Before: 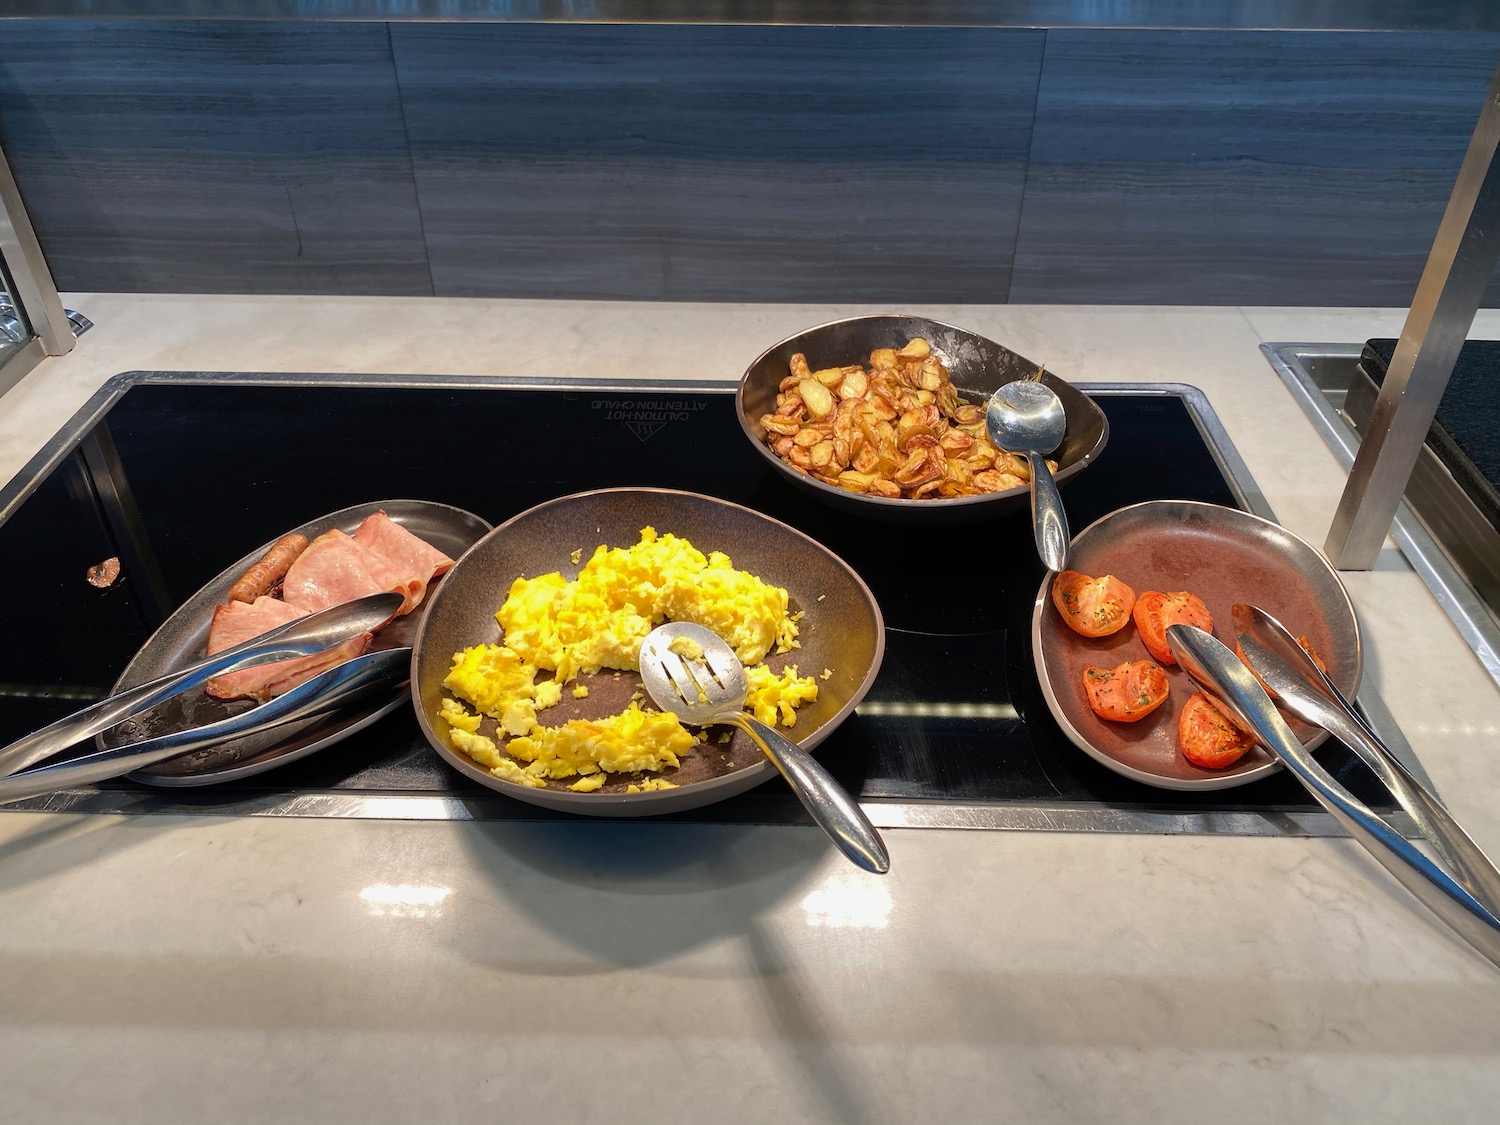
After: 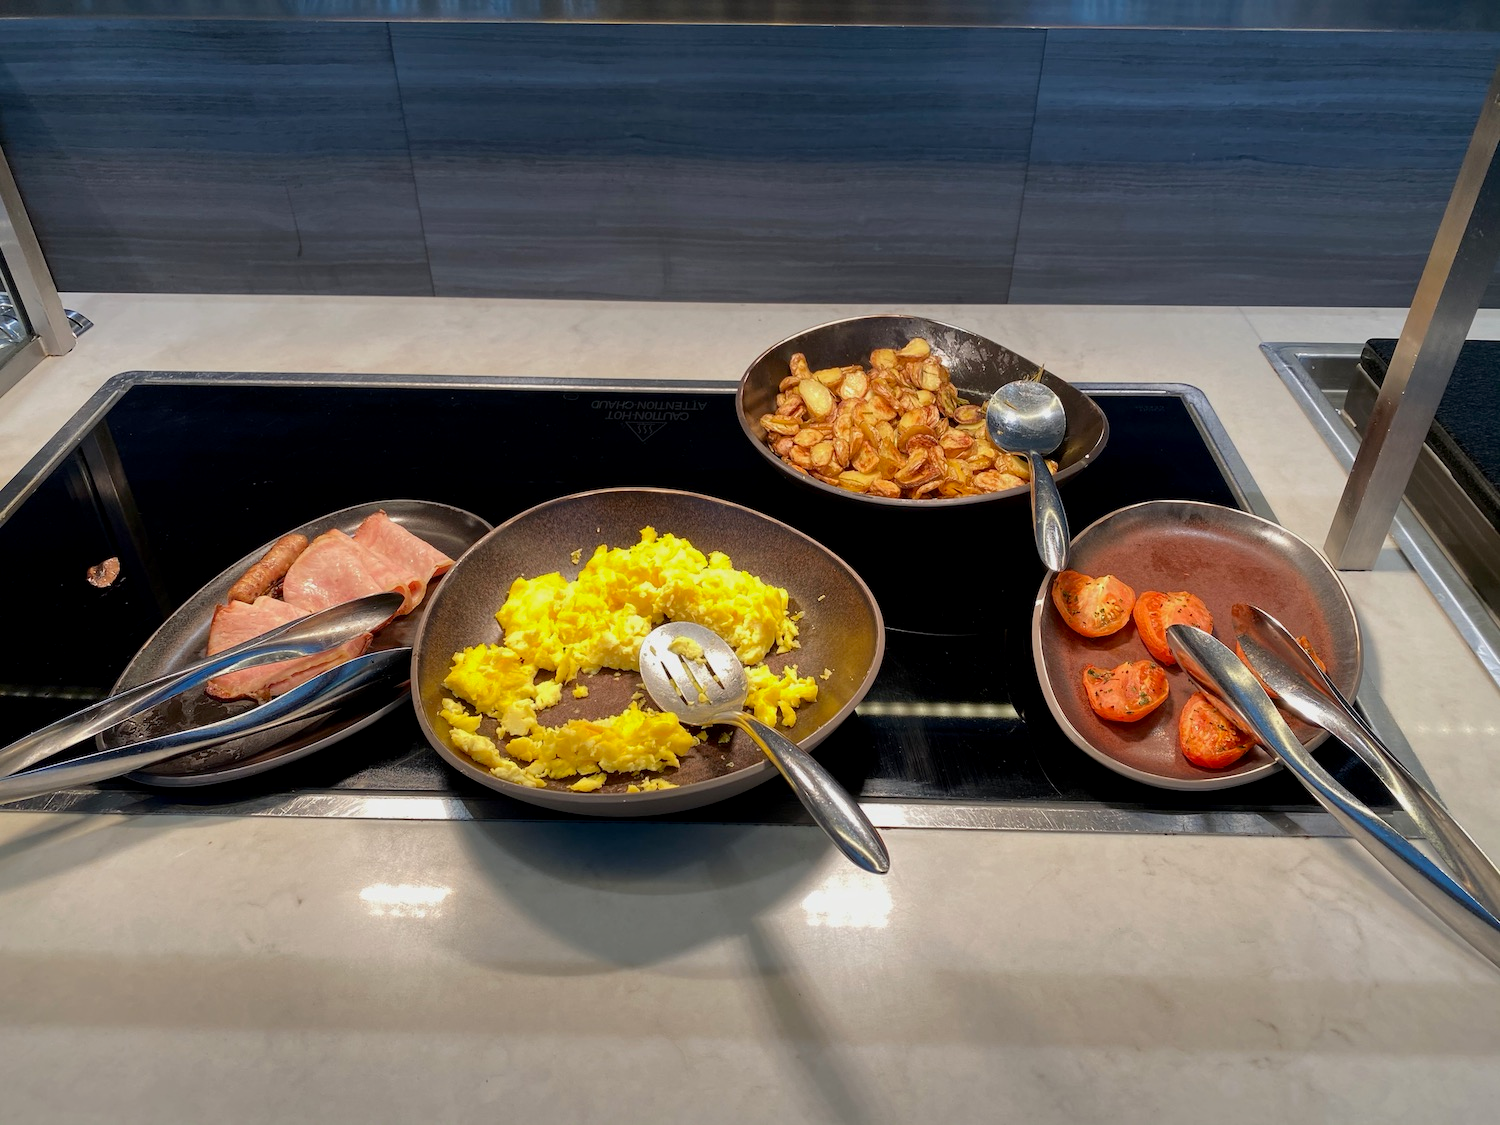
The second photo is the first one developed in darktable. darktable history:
shadows and highlights: shadows -20.51, white point adjustment -1.98, highlights -35.03
